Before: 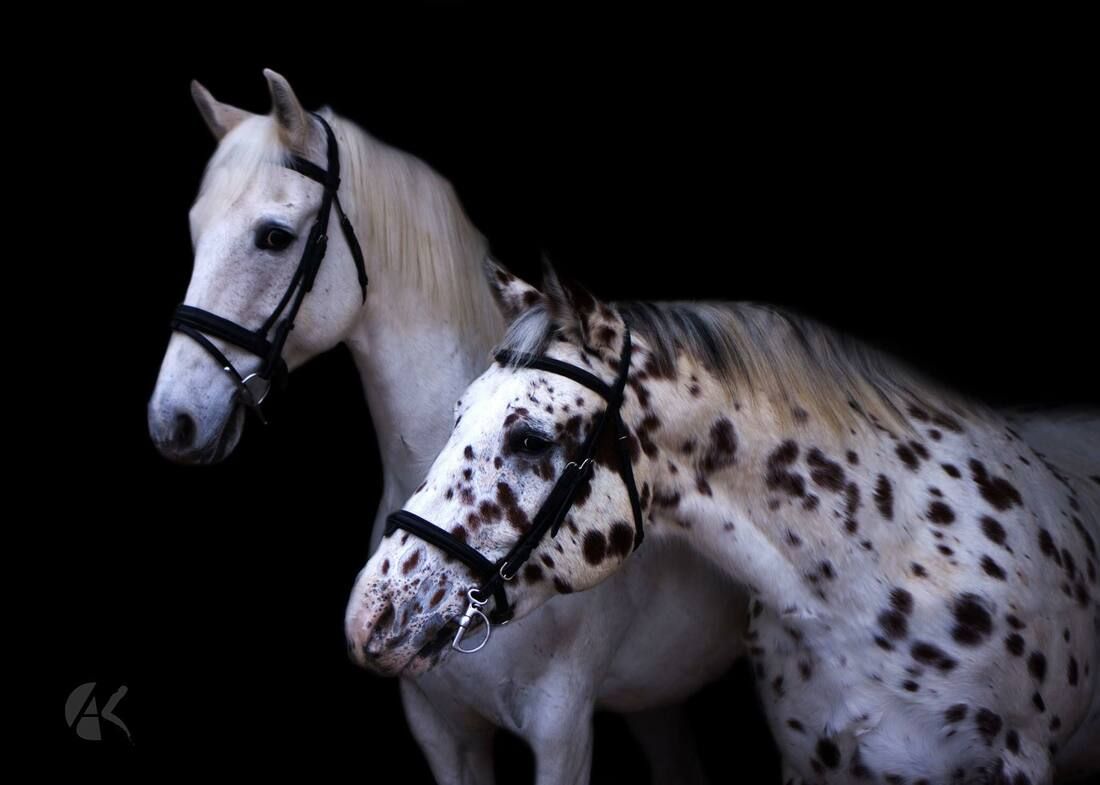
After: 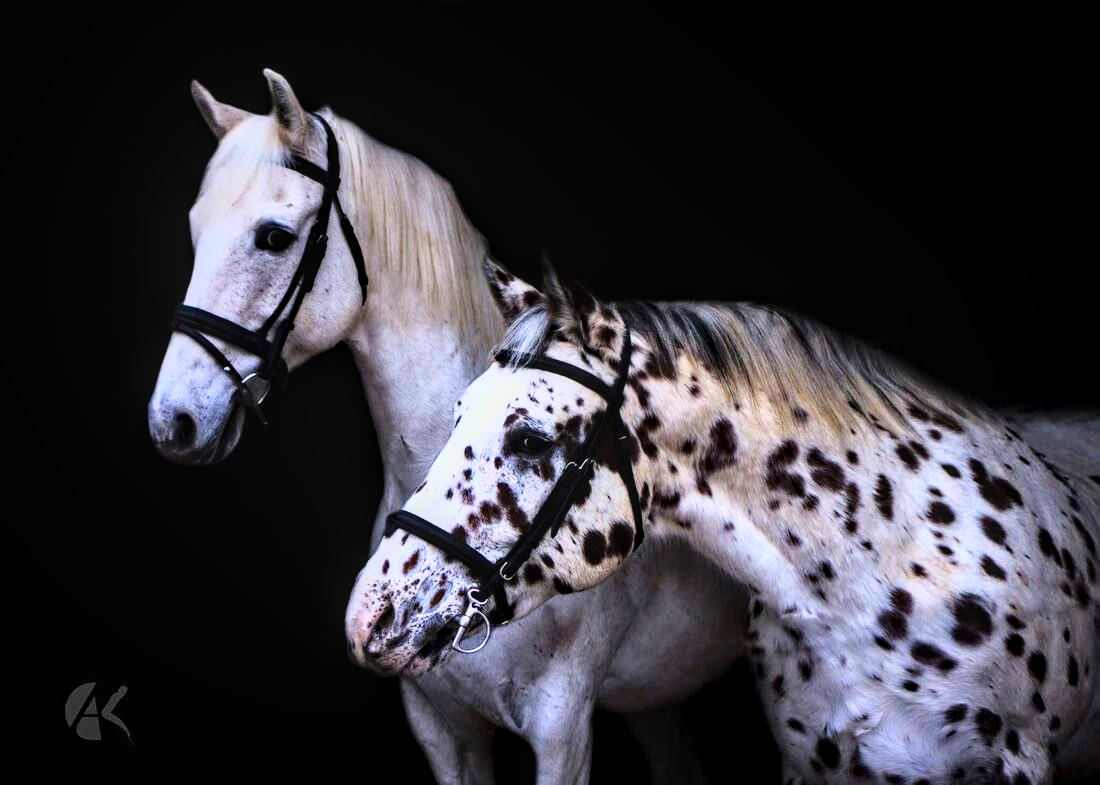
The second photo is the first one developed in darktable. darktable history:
haze removal: compatibility mode true, adaptive false
local contrast: on, module defaults
base curve: curves: ch0 [(0, 0) (0.026, 0.03) (0.109, 0.232) (0.351, 0.748) (0.669, 0.968) (1, 1)]
